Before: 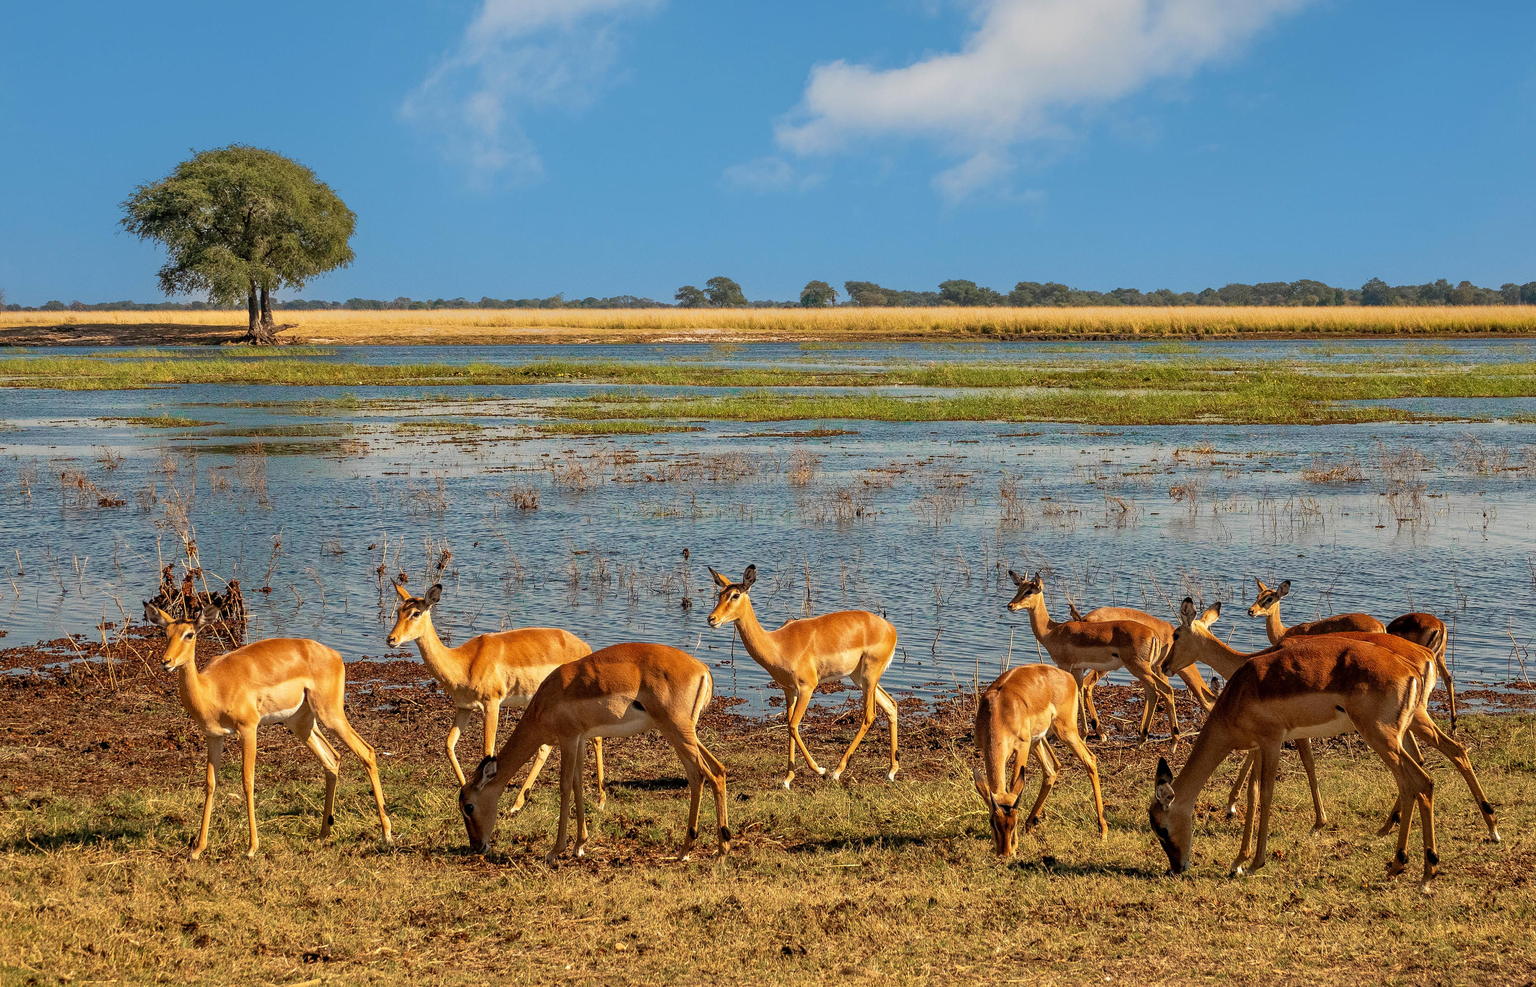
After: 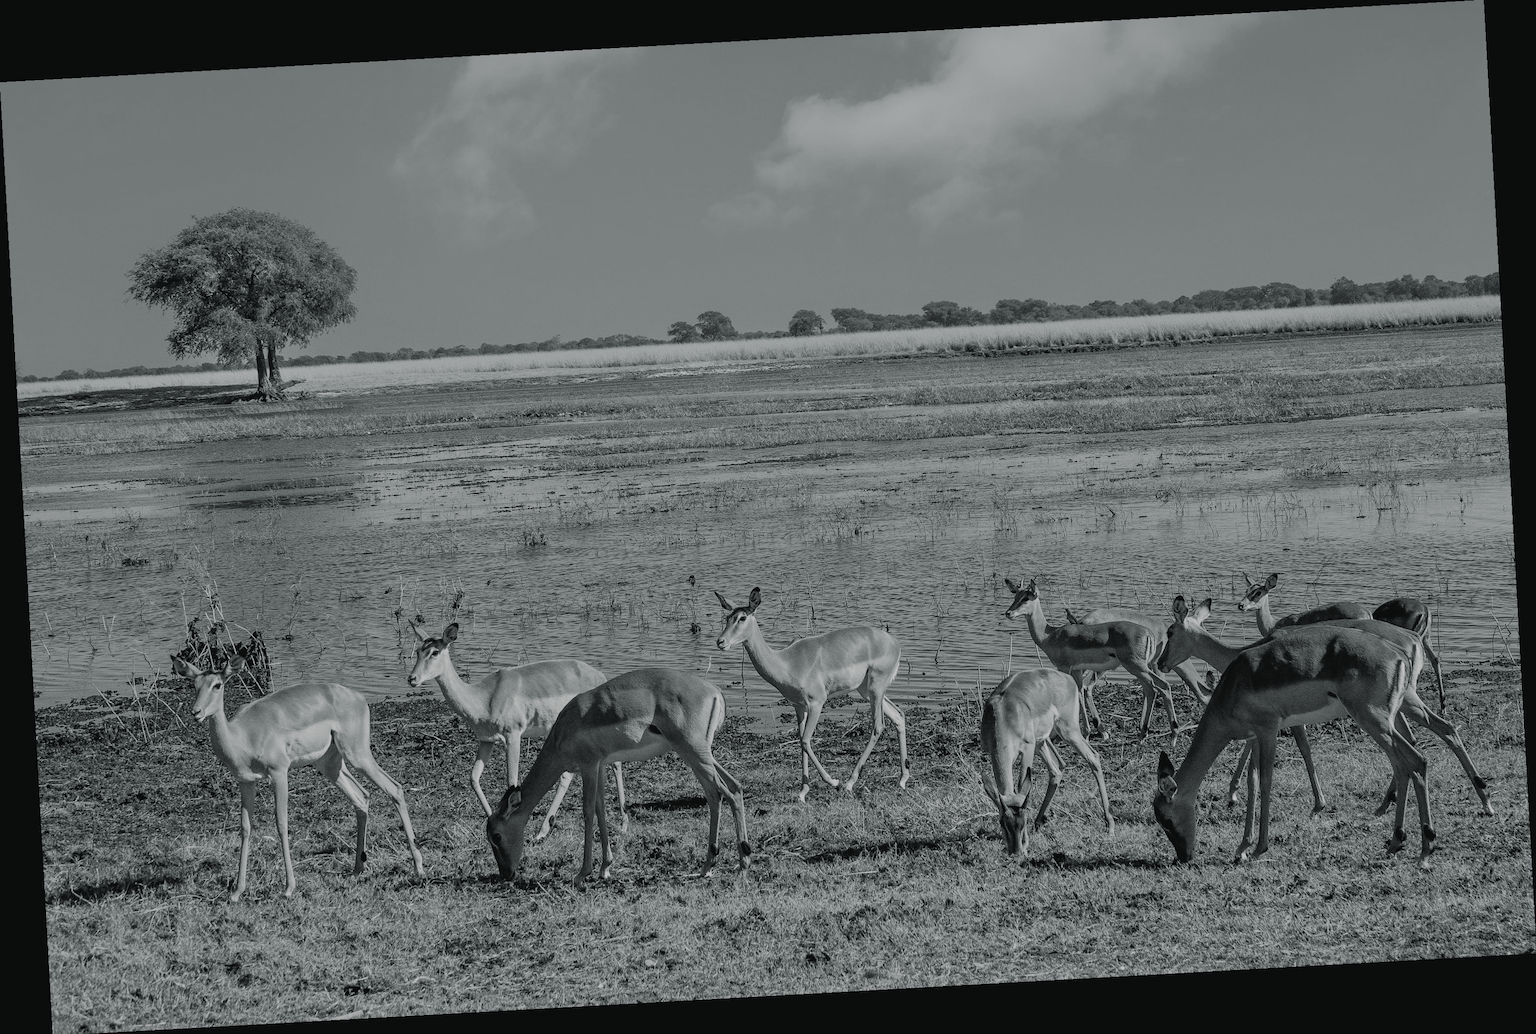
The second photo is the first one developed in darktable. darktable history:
filmic rgb: black relative exposure -7.65 EV, white relative exposure 4.56 EV, hardness 3.61
color contrast: green-magenta contrast 0, blue-yellow contrast 0
rotate and perspective: rotation -3.18°, automatic cropping off
exposure: black level correction -0.015, exposure -0.5 EV, compensate highlight preservation false
split-toning: shadows › hue 190.8°, shadows › saturation 0.05, highlights › hue 54°, highlights › saturation 0.05, compress 0%
